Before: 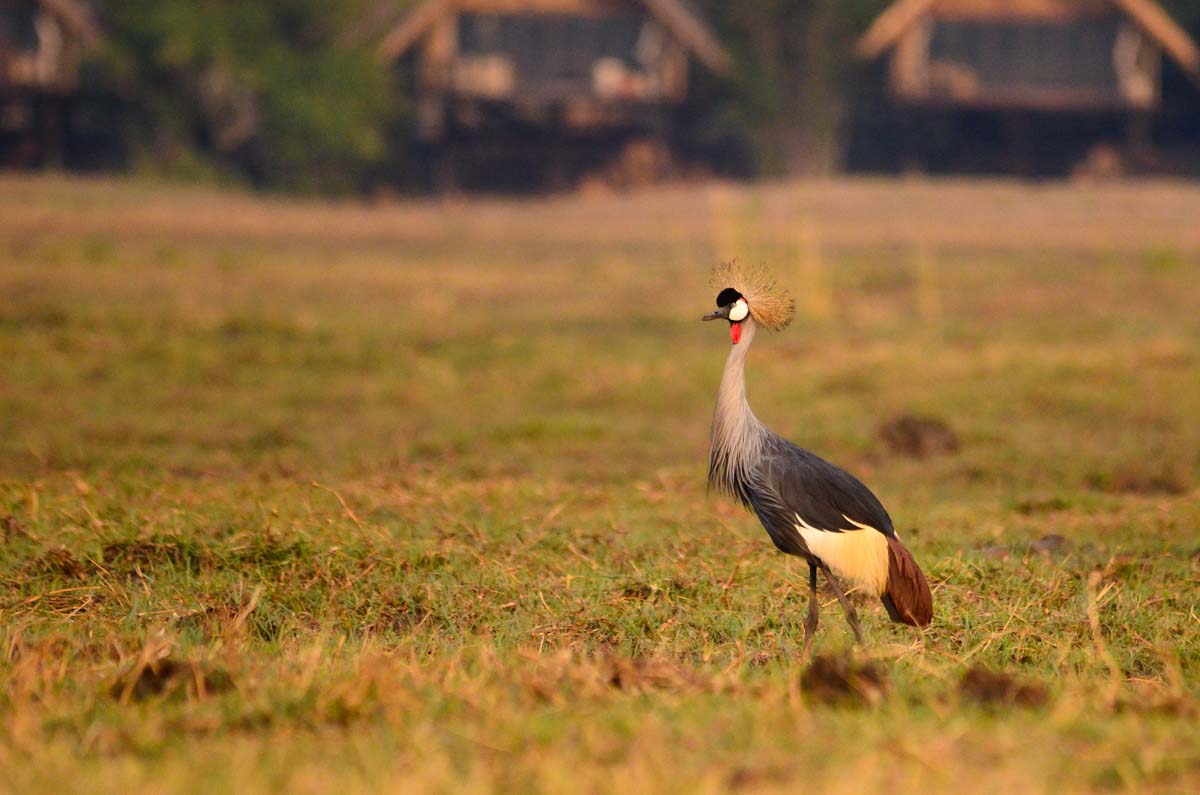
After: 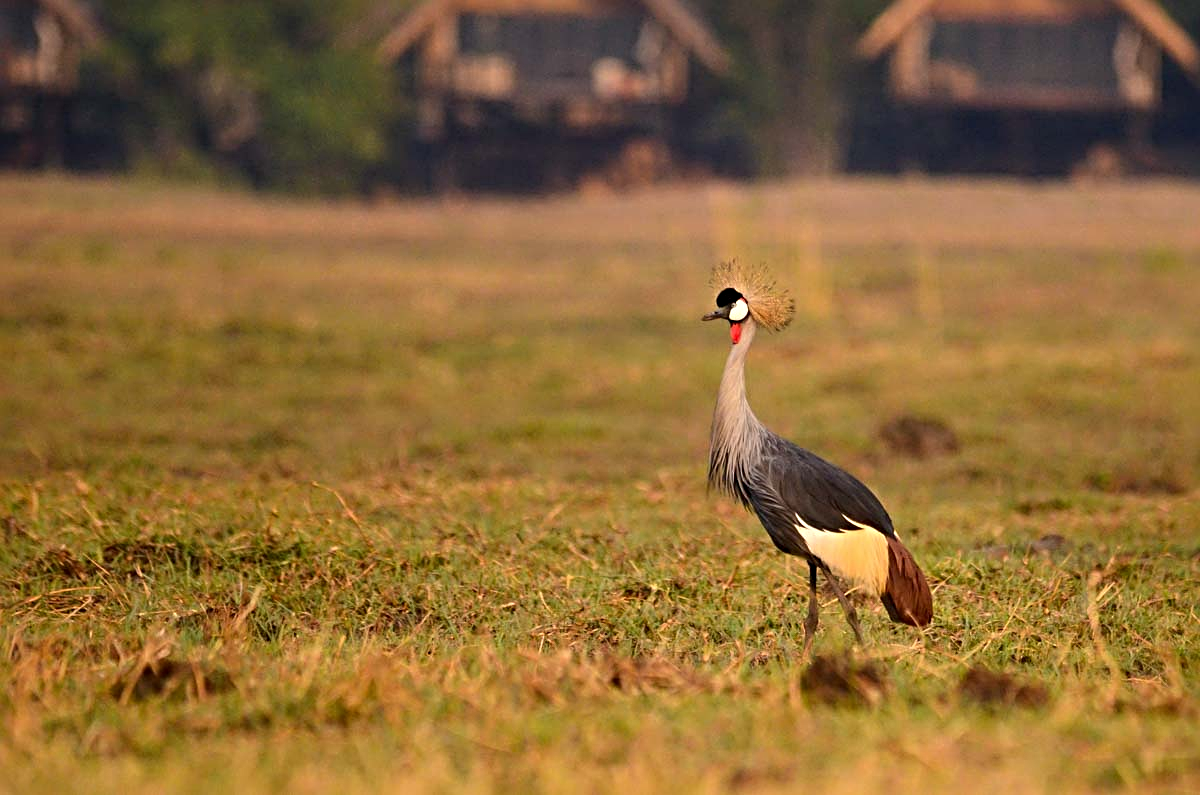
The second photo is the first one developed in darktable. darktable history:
sharpen: radius 4.898
